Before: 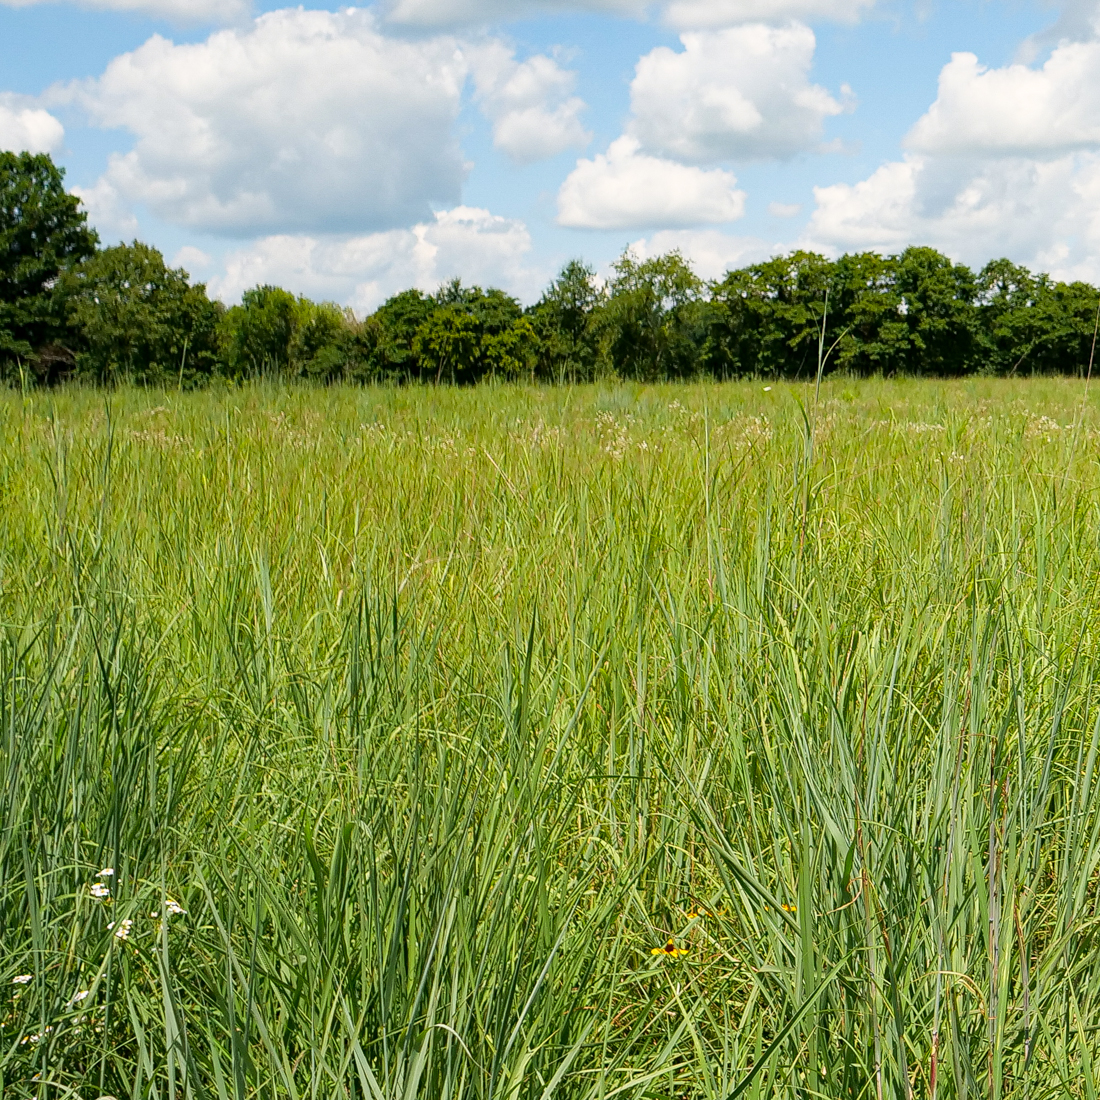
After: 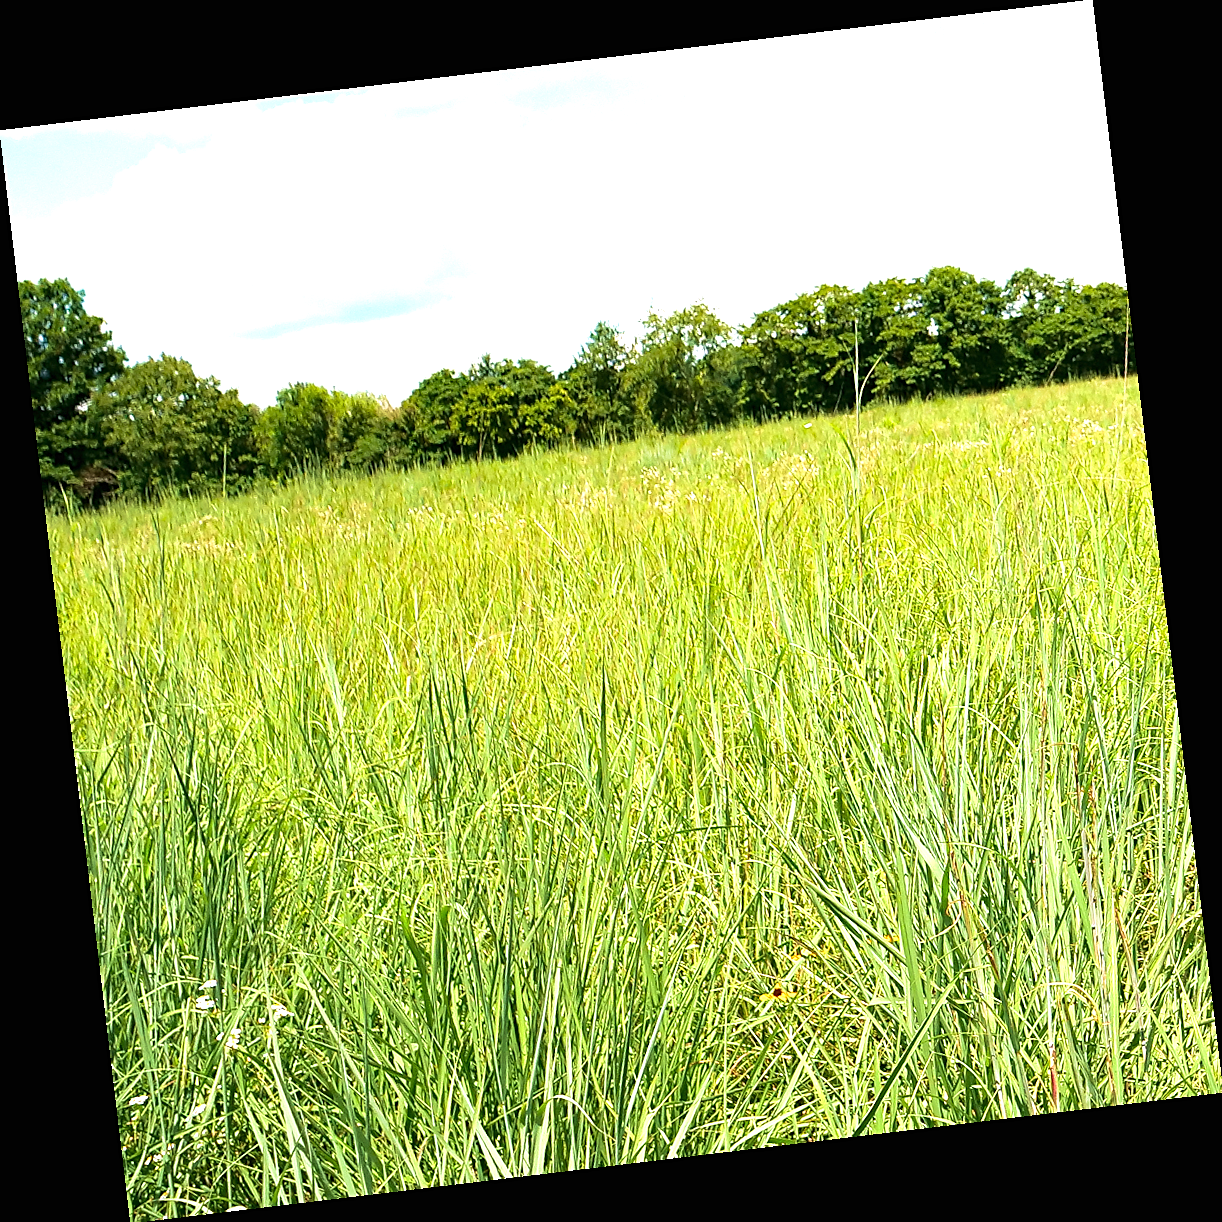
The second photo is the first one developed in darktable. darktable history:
velvia: strength 40%
exposure: black level correction 0, exposure 1.2 EV, compensate highlight preservation false
sharpen: radius 1.864, amount 0.398, threshold 1.271
rotate and perspective: rotation -6.83°, automatic cropping off
